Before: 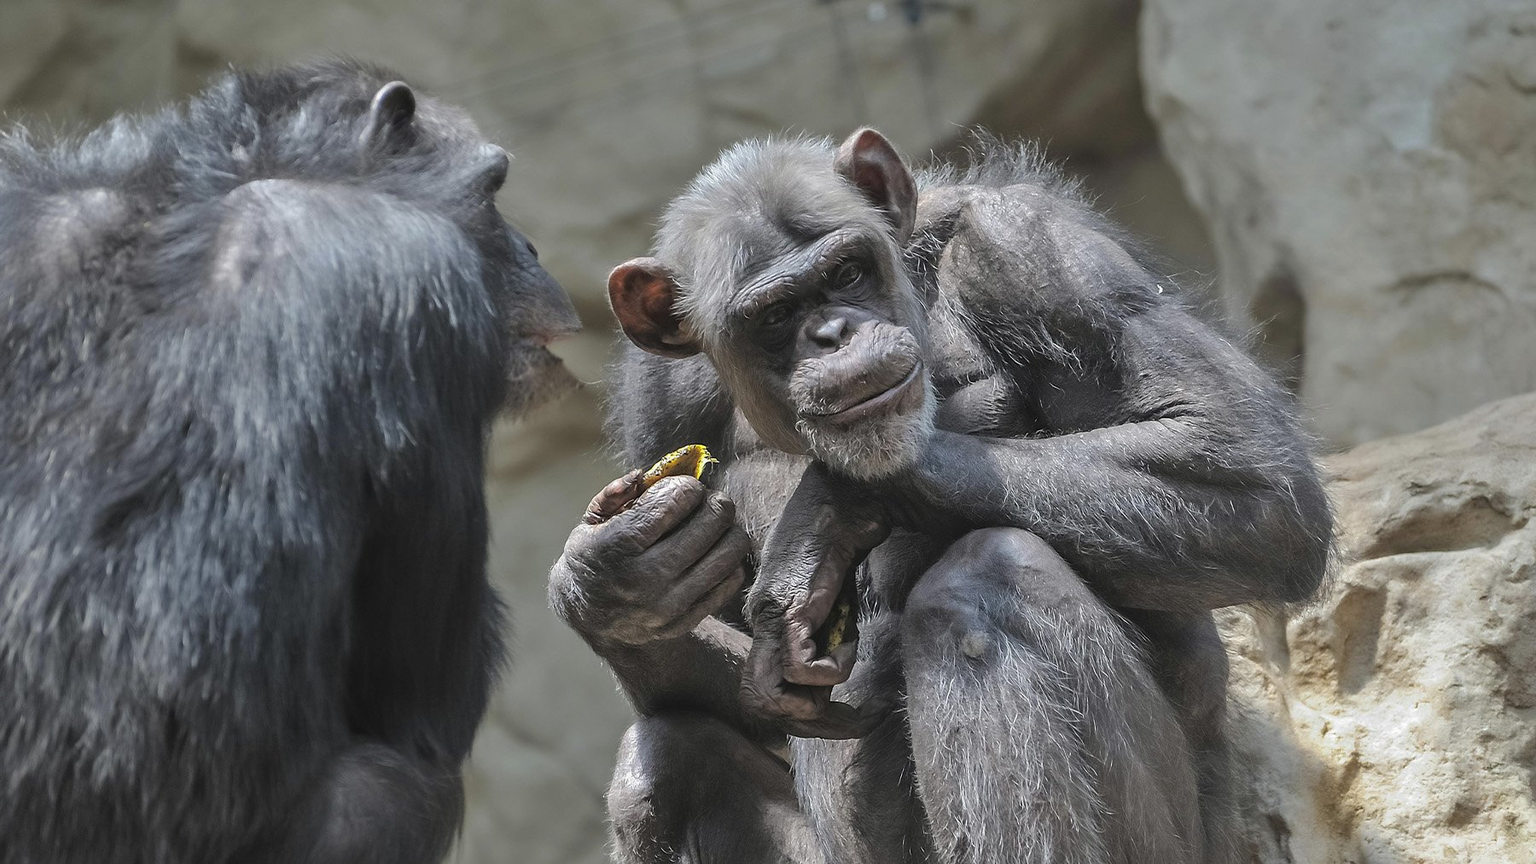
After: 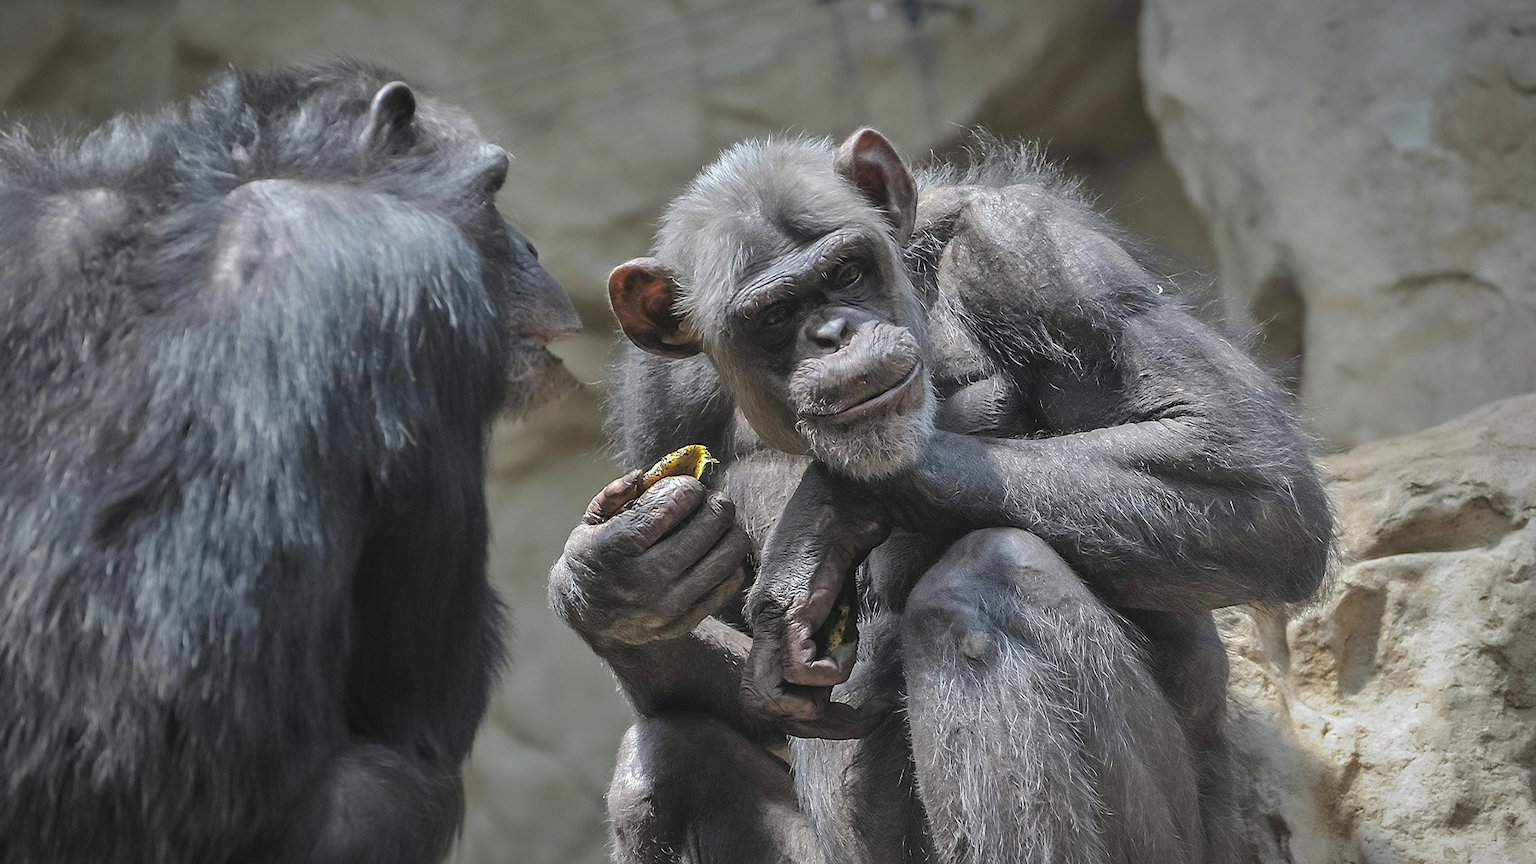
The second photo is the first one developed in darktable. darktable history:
vignetting: fall-off radius 69.36%, brightness -0.481, automatic ratio true, unbound false
